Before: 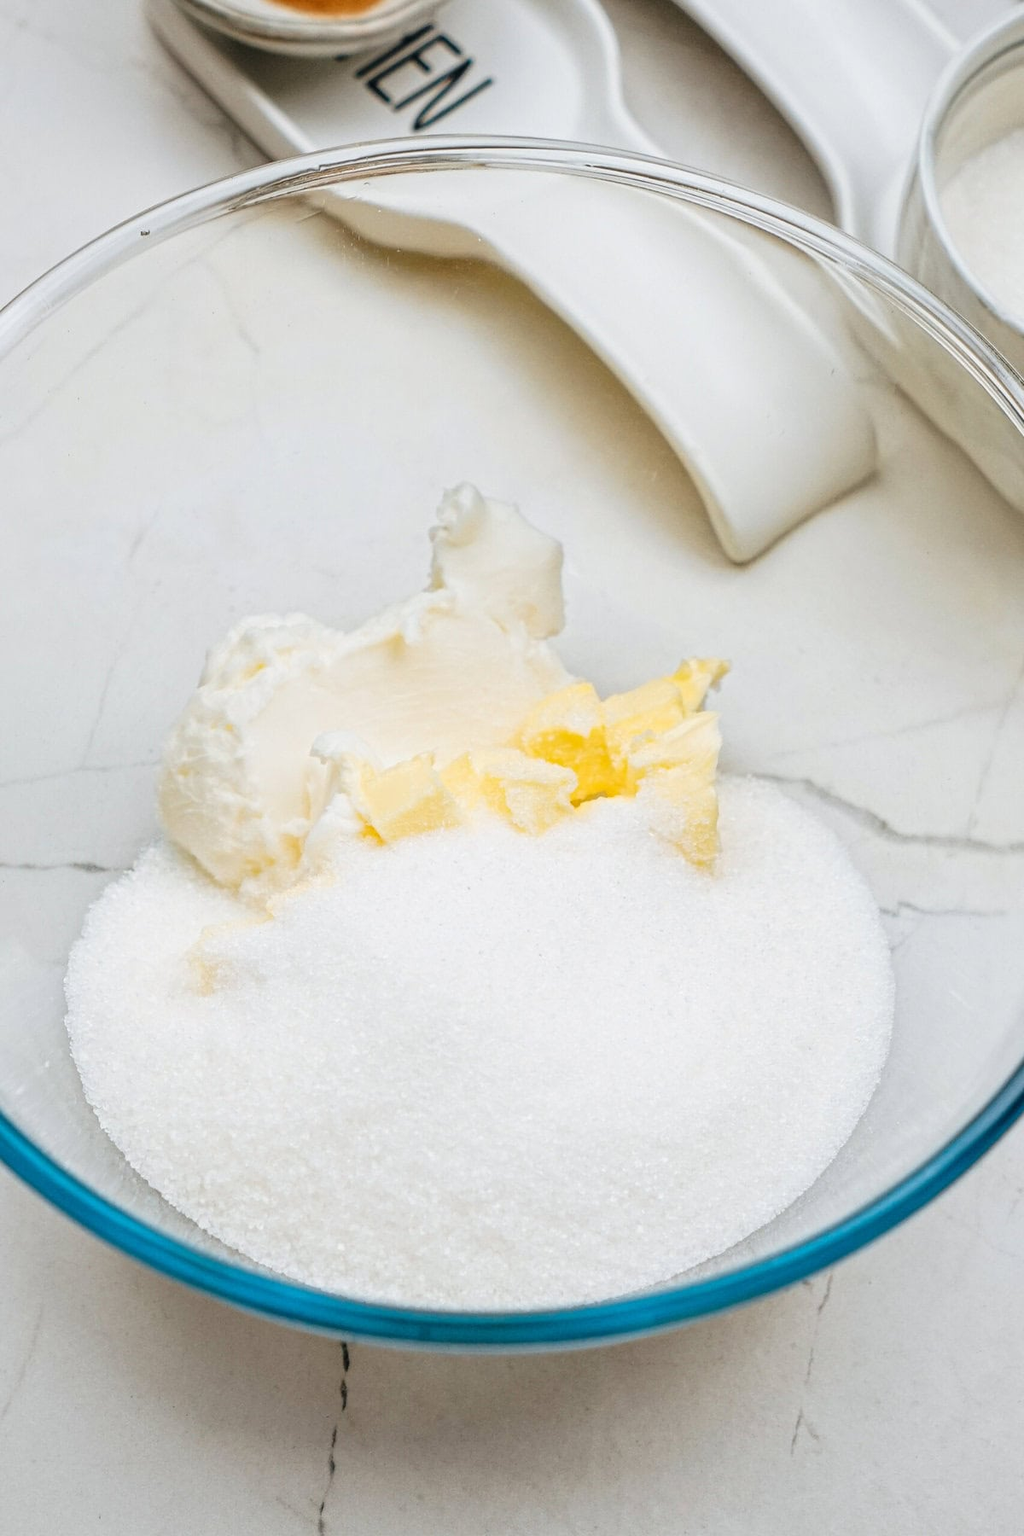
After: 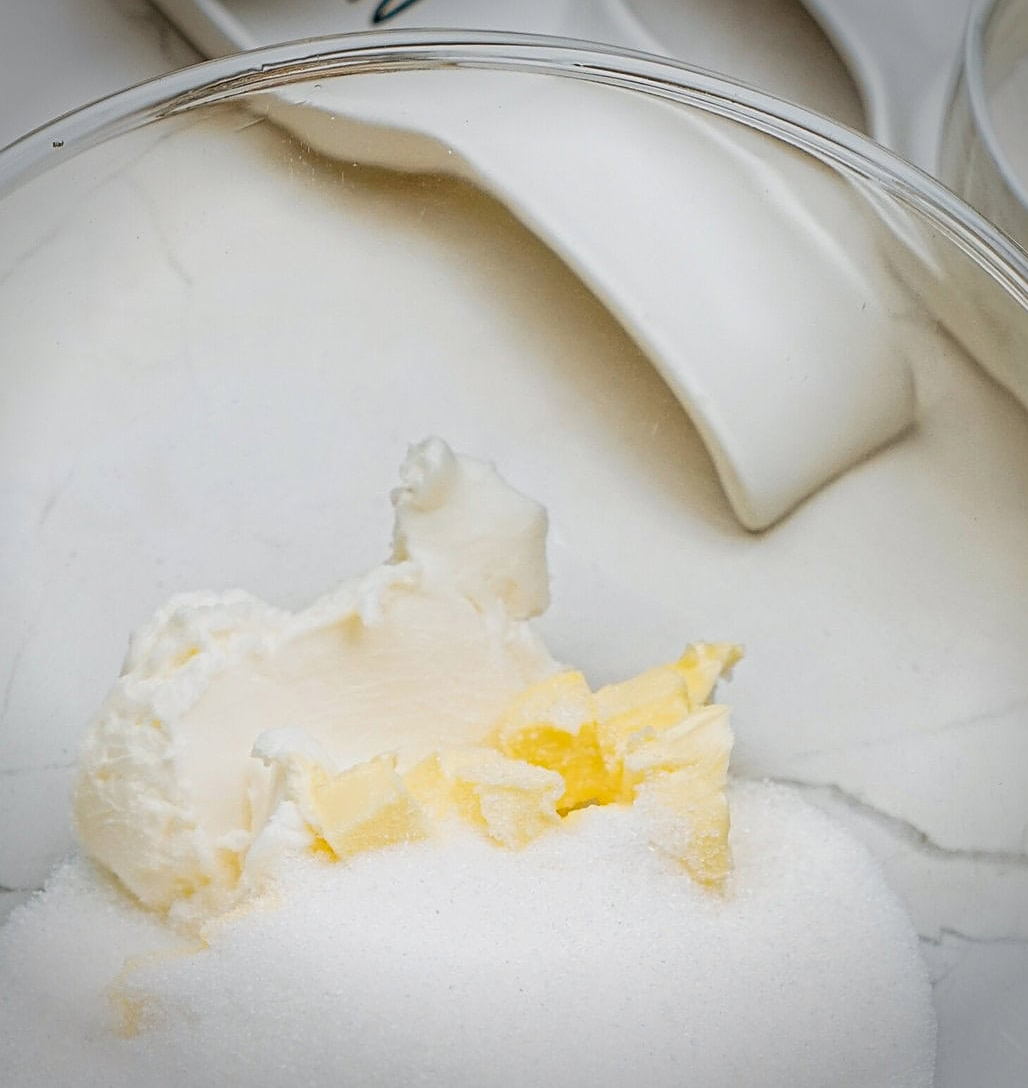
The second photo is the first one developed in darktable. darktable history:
exposure: exposure -0.177 EV, compensate highlight preservation false
crop and rotate: left 9.345%, top 7.22%, right 4.982%, bottom 32.331%
sharpen: on, module defaults
vignetting: fall-off start 88.53%, fall-off radius 44.2%, saturation 0.376, width/height ratio 1.161
